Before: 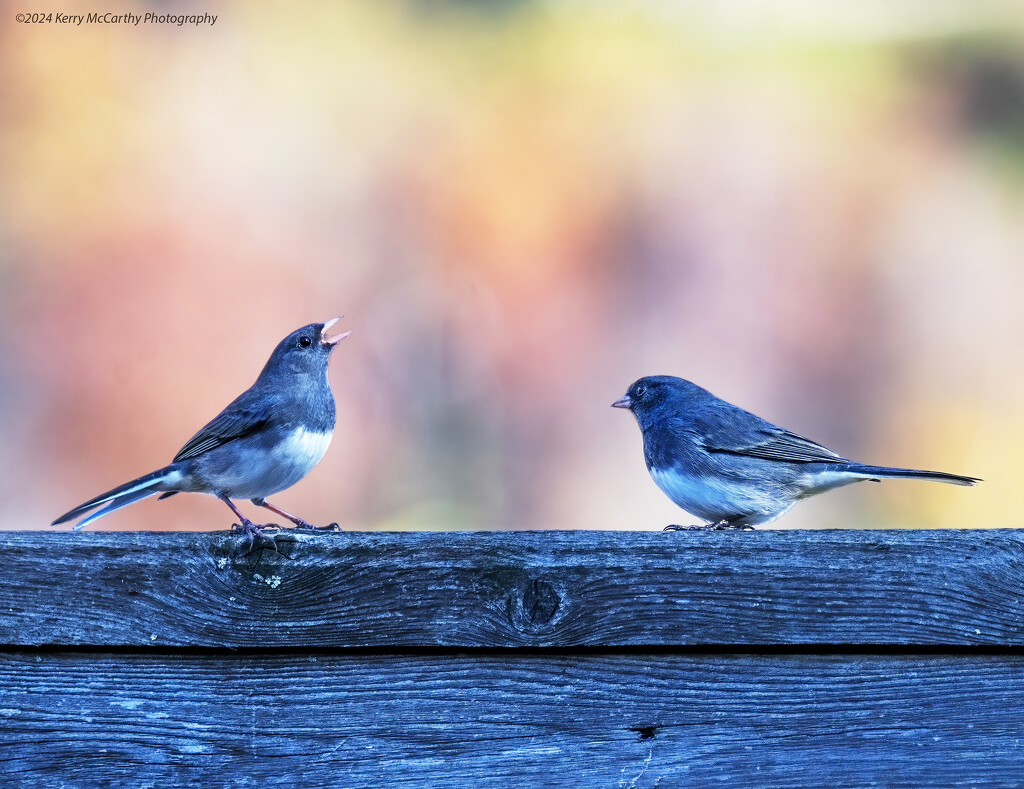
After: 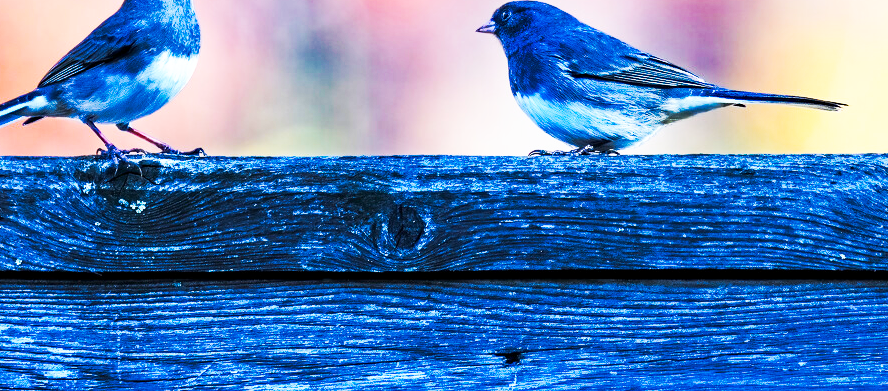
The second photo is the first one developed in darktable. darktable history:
crop and rotate: left 13.265%, top 47.61%, bottom 2.716%
tone curve: curves: ch0 [(0, 0) (0.003, 0.003) (0.011, 0.008) (0.025, 0.018) (0.044, 0.04) (0.069, 0.062) (0.1, 0.09) (0.136, 0.121) (0.177, 0.158) (0.224, 0.197) (0.277, 0.255) (0.335, 0.314) (0.399, 0.391) (0.468, 0.496) (0.543, 0.683) (0.623, 0.801) (0.709, 0.883) (0.801, 0.94) (0.898, 0.984) (1, 1)], preserve colors none
haze removal: strength 0.293, distance 0.246, compatibility mode true, adaptive false
